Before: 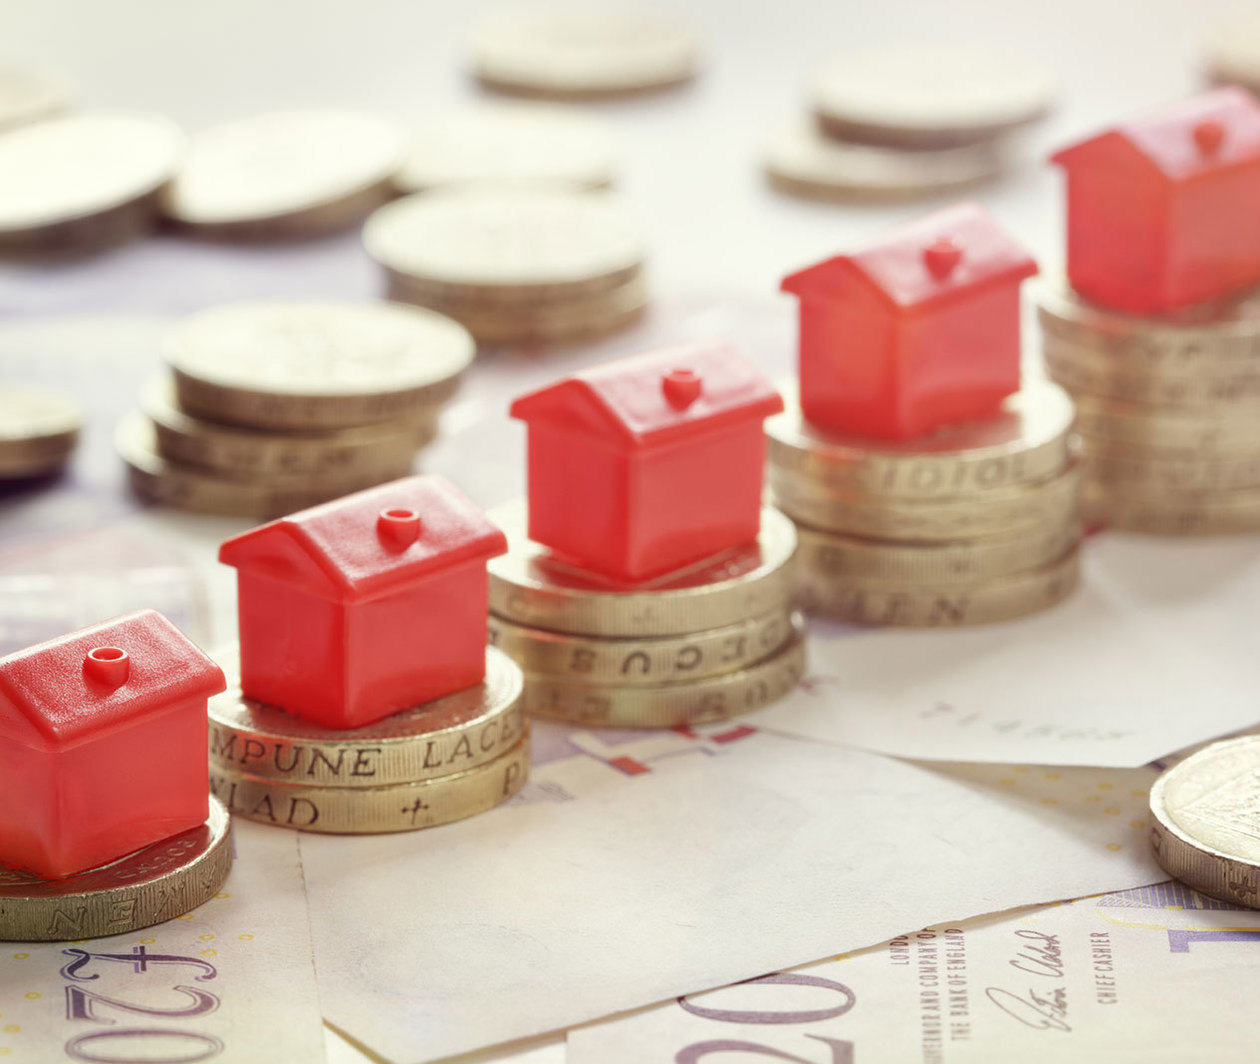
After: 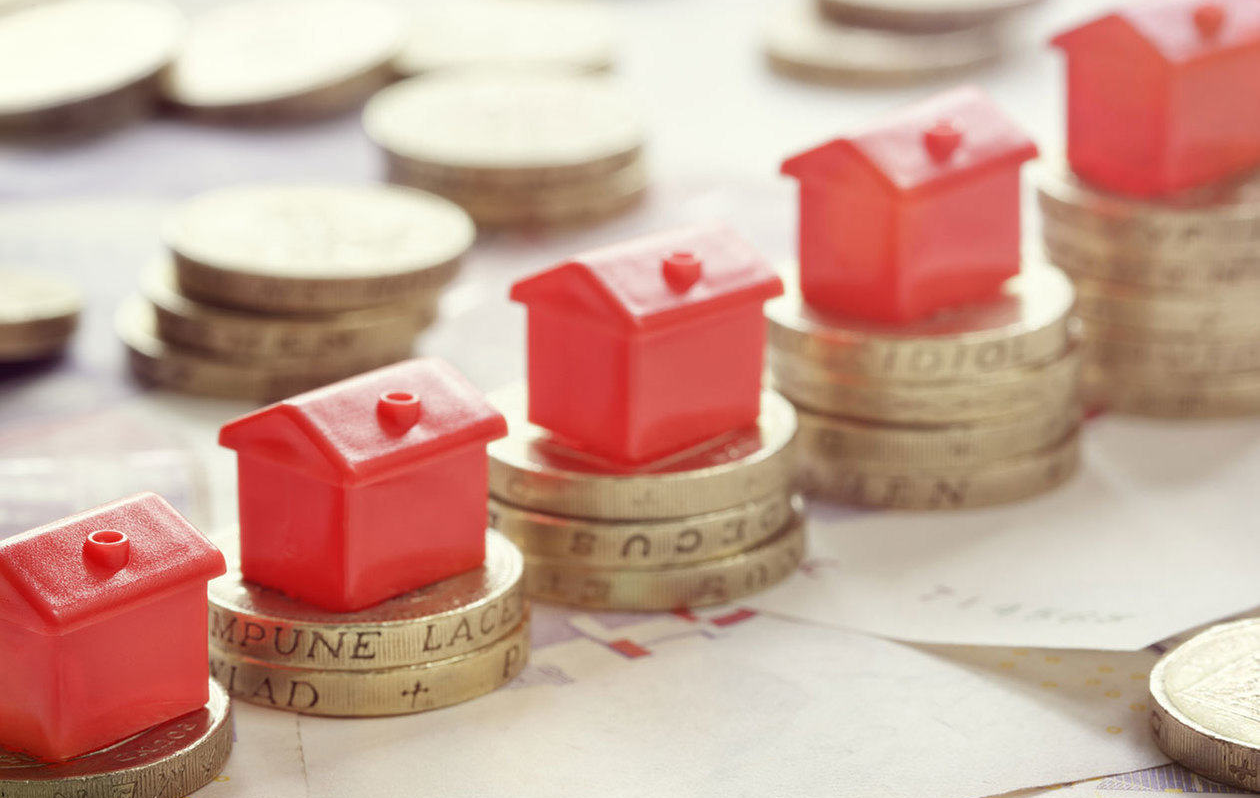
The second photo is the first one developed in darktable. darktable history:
crop: top 11.05%, bottom 13.909%
